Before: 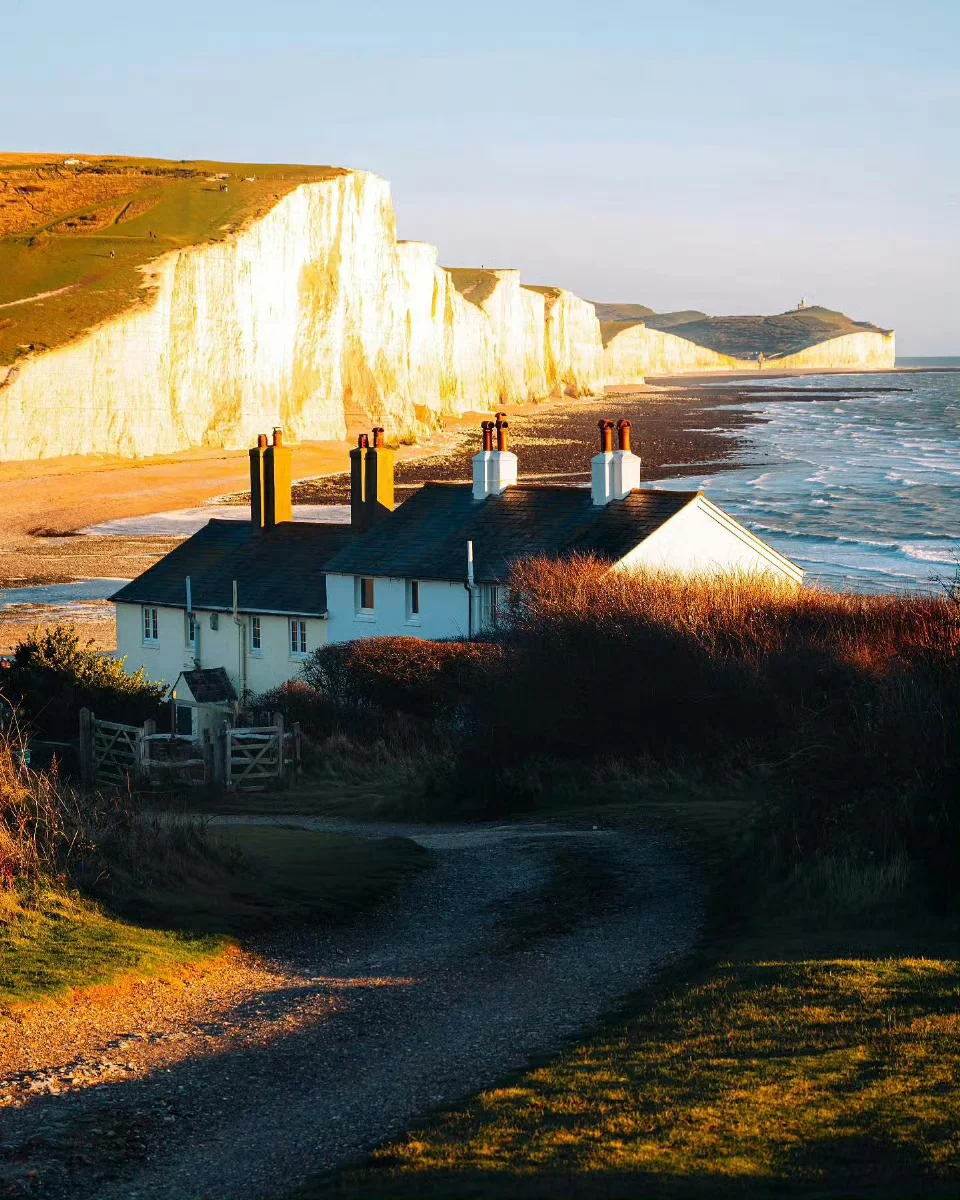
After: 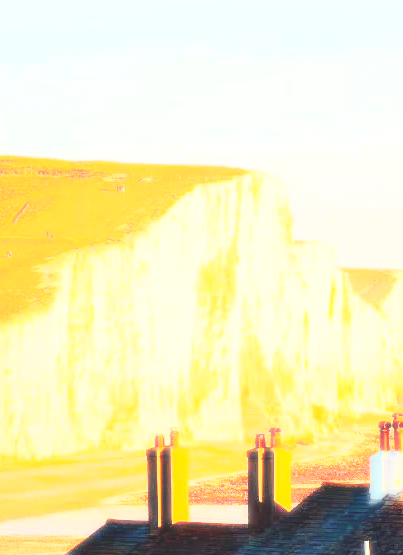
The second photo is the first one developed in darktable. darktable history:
contrast brightness saturation: contrast 0.2, brightness 0.16, saturation 0.22
tone equalizer: -7 EV 0.15 EV, -6 EV 0.6 EV, -5 EV 1.15 EV, -4 EV 1.33 EV, -3 EV 1.15 EV, -2 EV 0.6 EV, -1 EV 0.15 EV, mask exposure compensation -0.5 EV
rgb levels: mode RGB, independent channels, levels [[0, 0.474, 1], [0, 0.5, 1], [0, 0.5, 1]]
white balance: red 1.029, blue 0.92
bloom: size 0%, threshold 54.82%, strength 8.31%
crop and rotate: left 10.817%, top 0.062%, right 47.194%, bottom 53.626%
exposure: compensate highlight preservation false
tone curve: curves: ch0 [(0, 0) (0.003, 0.139) (0.011, 0.14) (0.025, 0.138) (0.044, 0.14) (0.069, 0.149) (0.1, 0.161) (0.136, 0.179) (0.177, 0.203) (0.224, 0.245) (0.277, 0.302) (0.335, 0.382) (0.399, 0.461) (0.468, 0.546) (0.543, 0.614) (0.623, 0.687) (0.709, 0.758) (0.801, 0.84) (0.898, 0.912) (1, 1)], preserve colors none
